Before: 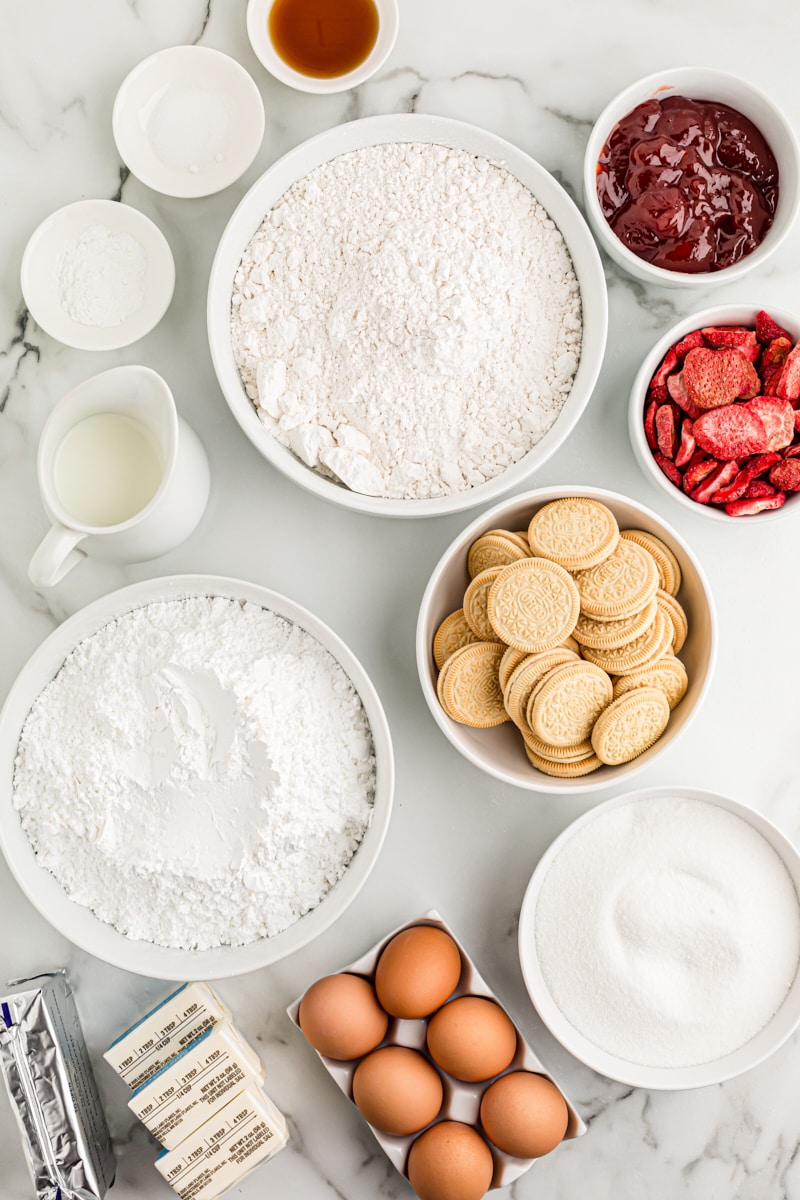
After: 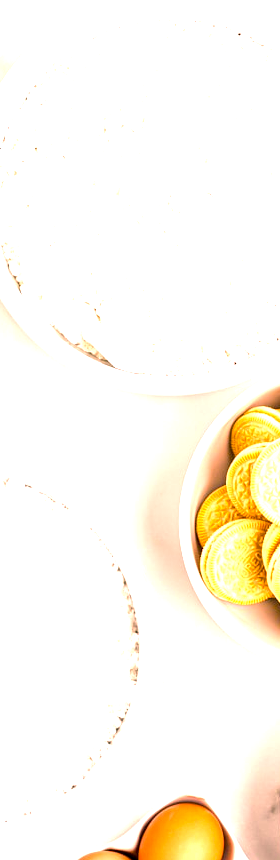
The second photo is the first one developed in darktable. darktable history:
exposure: black level correction 0.001, exposure 1.833 EV, compensate exposure bias true, compensate highlight preservation false
crop and rotate: left 29.856%, top 10.319%, right 35.058%, bottom 17.939%
color balance rgb: shadows lift › chroma 3.043%, shadows lift › hue 242.41°, highlights gain › chroma 4.585%, highlights gain › hue 31.12°, perceptual saturation grading › global saturation 19.317%
